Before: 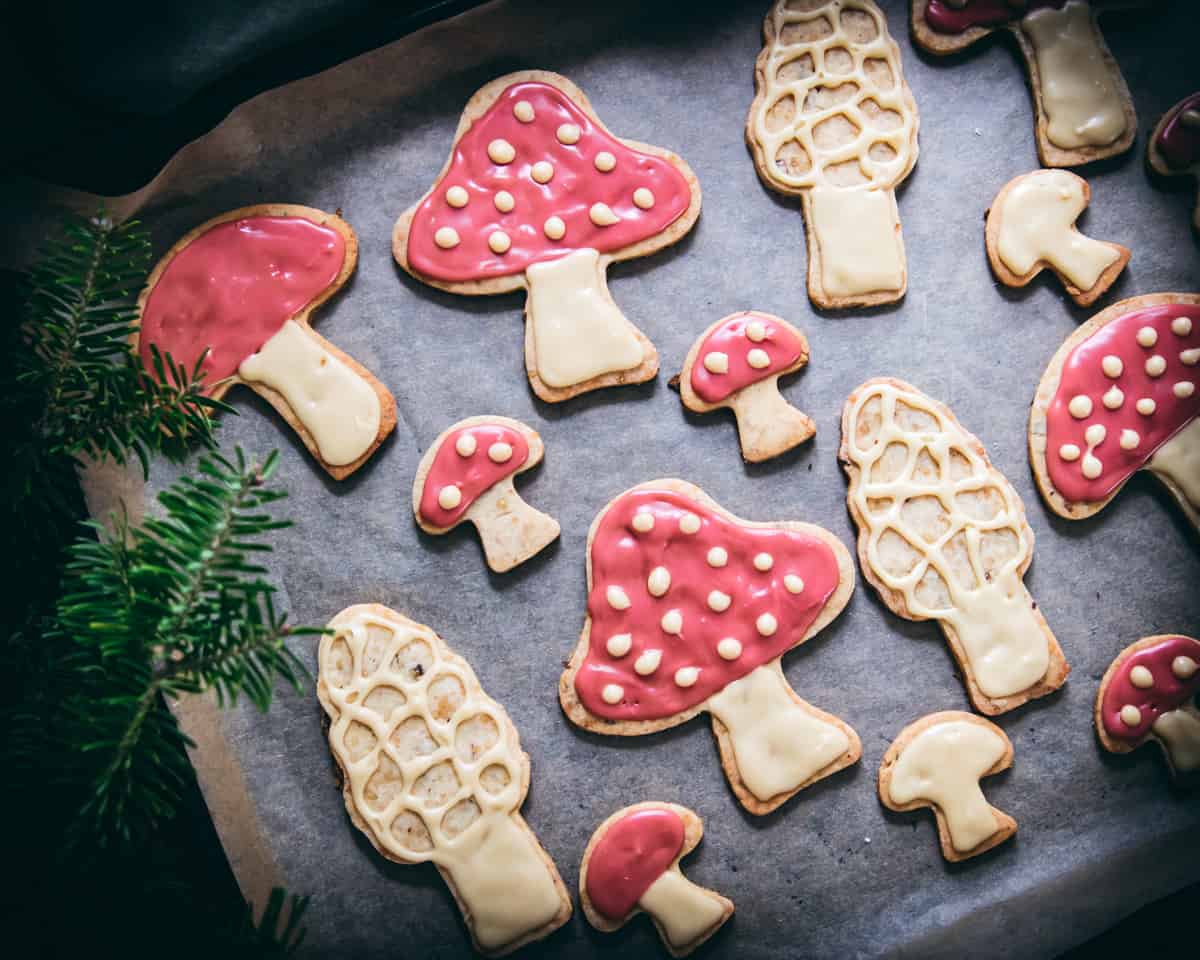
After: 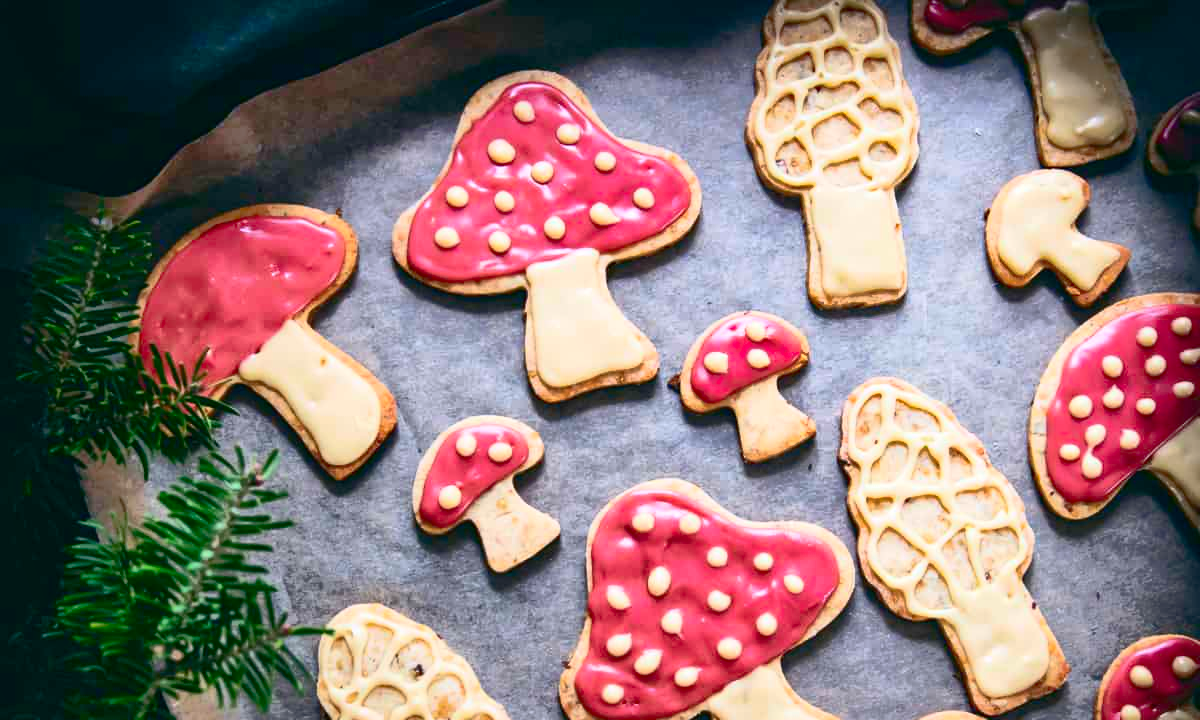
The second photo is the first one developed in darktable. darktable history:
shadows and highlights: shadows 59.66, highlights -60.02, highlights color adjustment 52.9%
contrast brightness saturation: contrast 0.407, brightness 0.051, saturation 0.247
crop: bottom 24.986%
